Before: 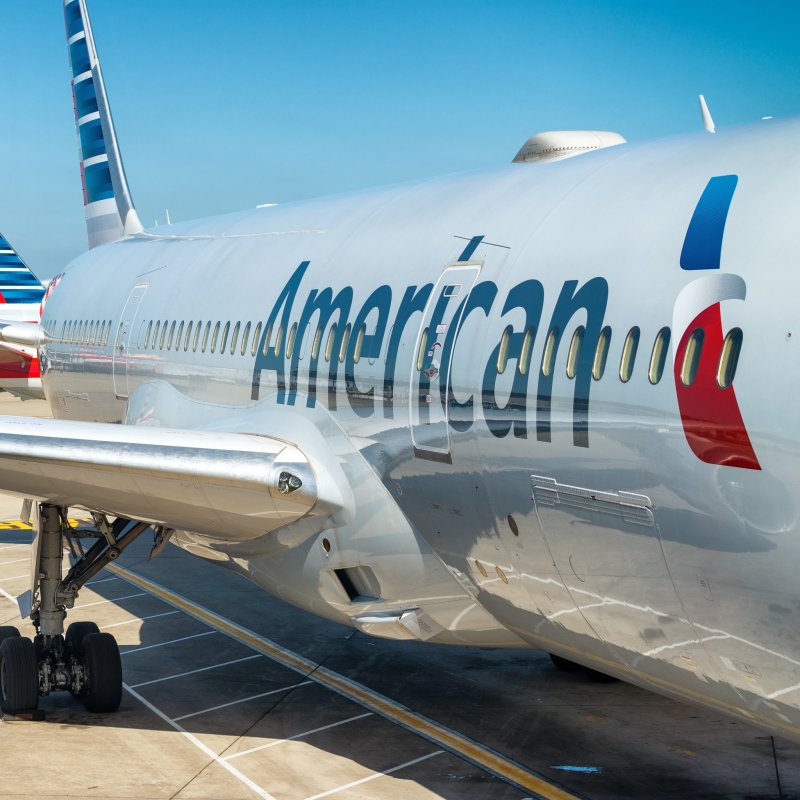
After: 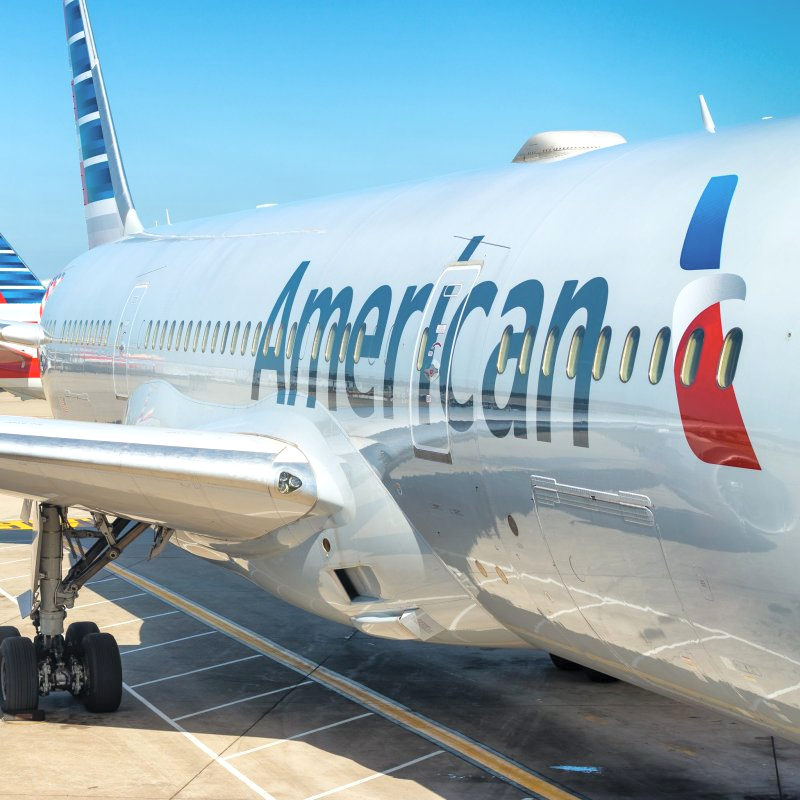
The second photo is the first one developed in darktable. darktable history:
exposure: exposure 0.202 EV, compensate highlight preservation false
contrast brightness saturation: brightness 0.149
